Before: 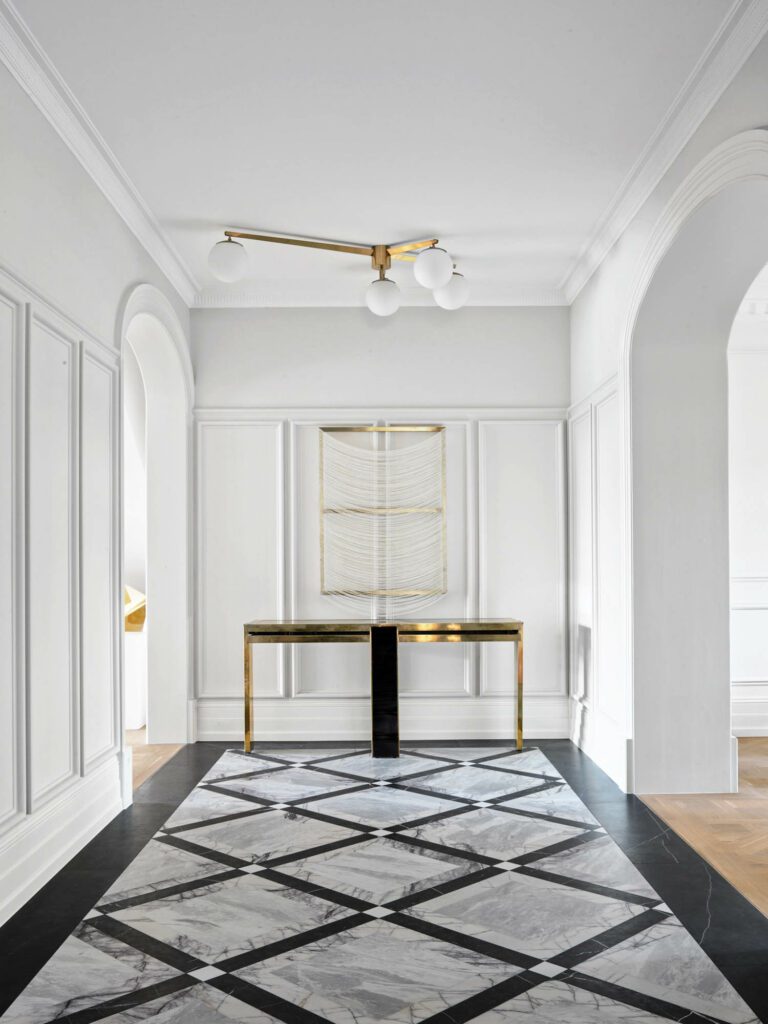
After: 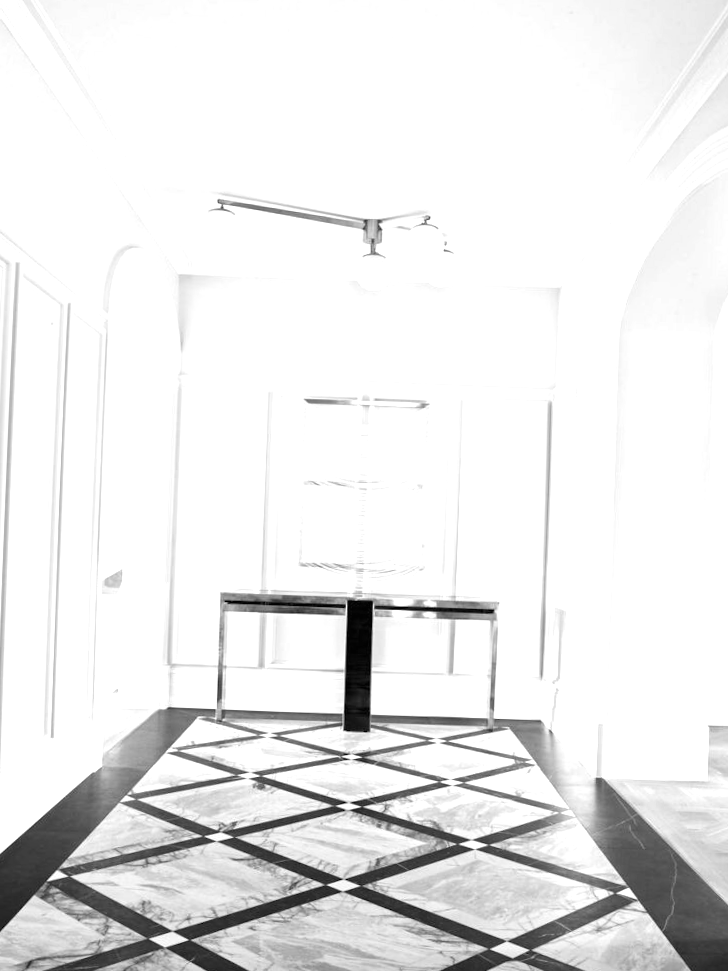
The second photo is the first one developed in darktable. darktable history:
exposure: black level correction 0, exposure 1 EV, compensate exposure bias true, compensate highlight preservation false
crop and rotate: angle -2.38°
color calibration: illuminant as shot in camera, x 0.358, y 0.373, temperature 4628.91 K
monochrome: on, module defaults
